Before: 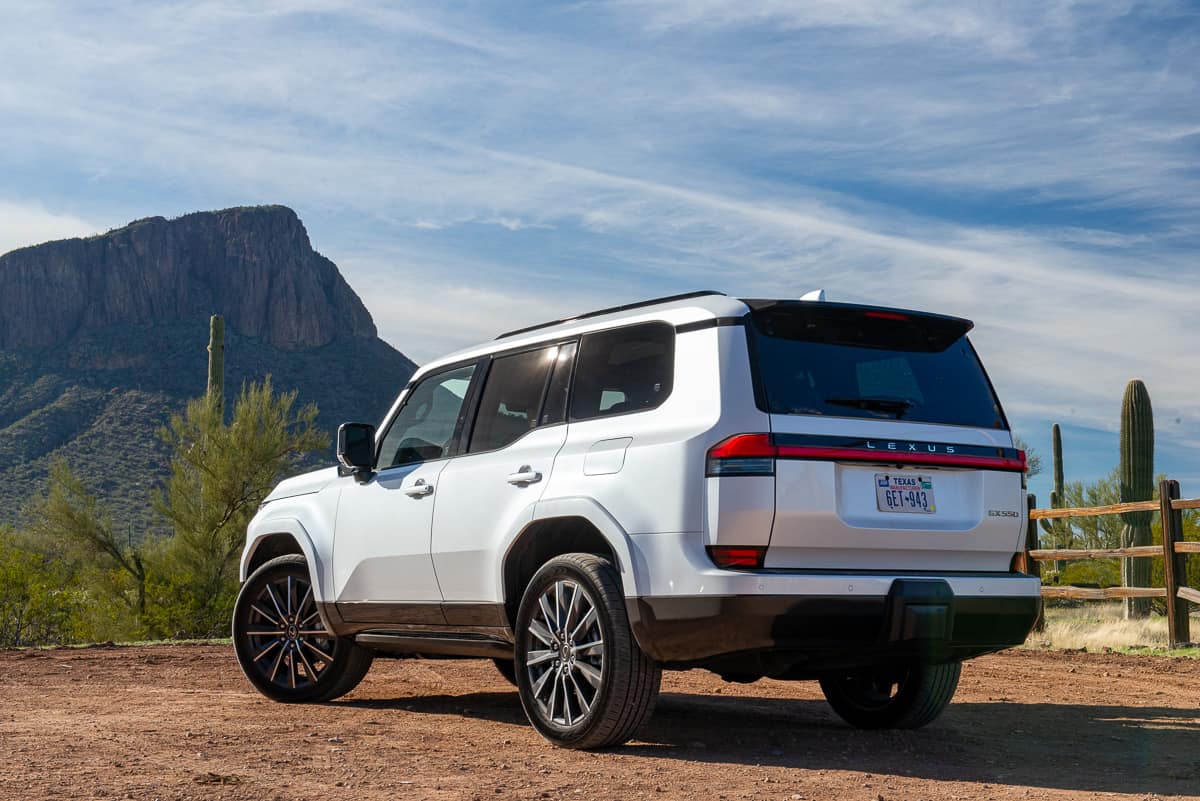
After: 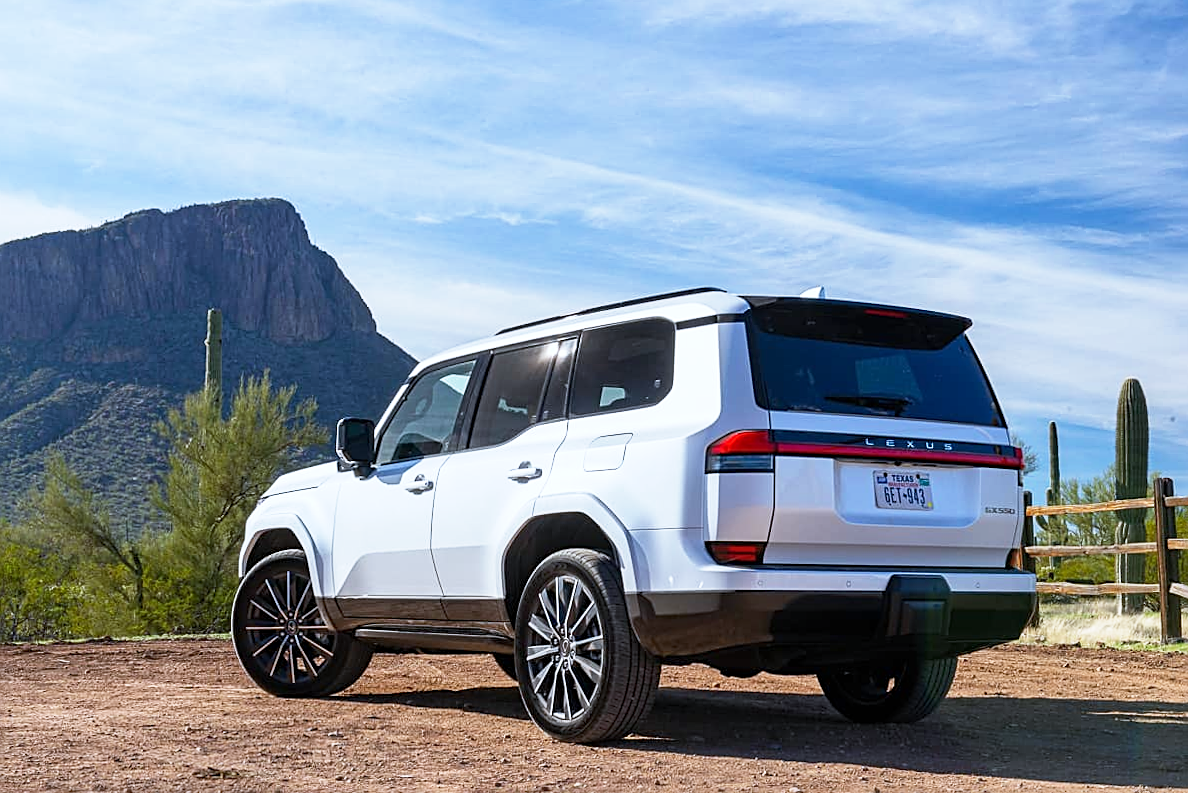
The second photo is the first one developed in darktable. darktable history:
sharpen: on, module defaults
white balance: red 0.931, blue 1.11
base curve: curves: ch0 [(0, 0) (0.579, 0.807) (1, 1)], preserve colors none
rotate and perspective: rotation 0.174°, lens shift (vertical) 0.013, lens shift (horizontal) 0.019, shear 0.001, automatic cropping original format, crop left 0.007, crop right 0.991, crop top 0.016, crop bottom 0.997
exposure: compensate highlight preservation false
